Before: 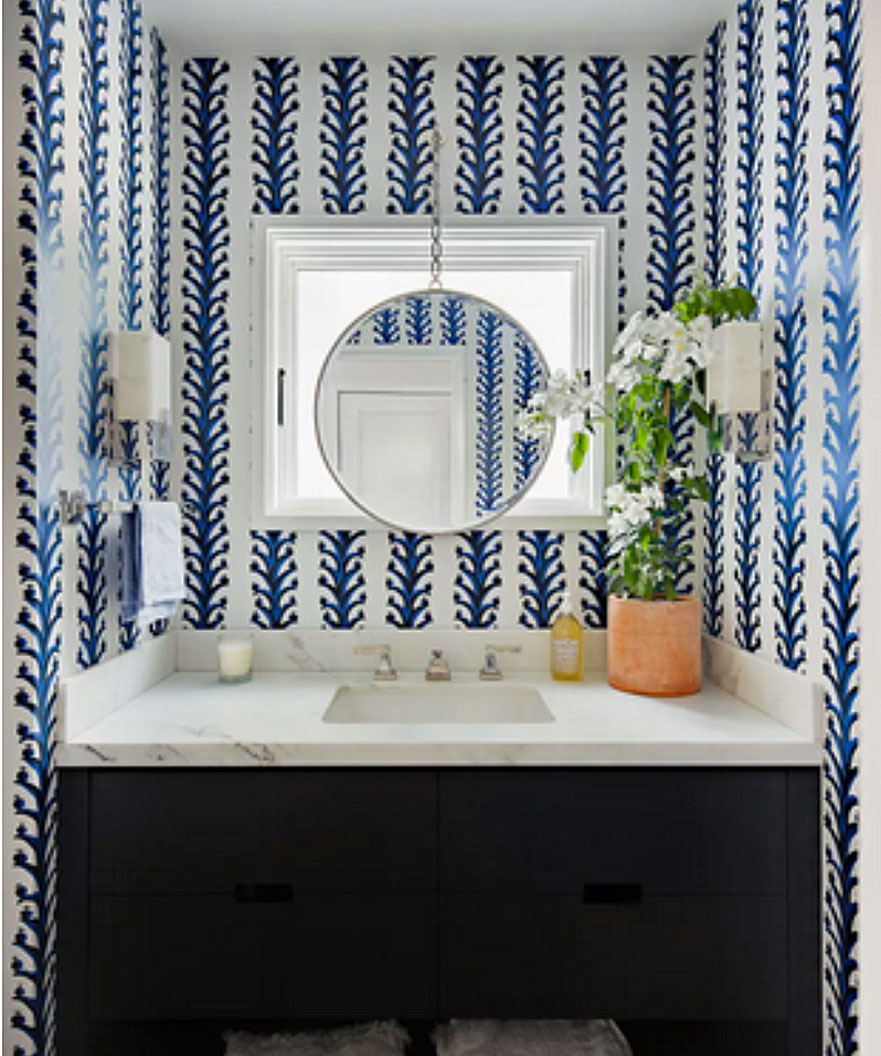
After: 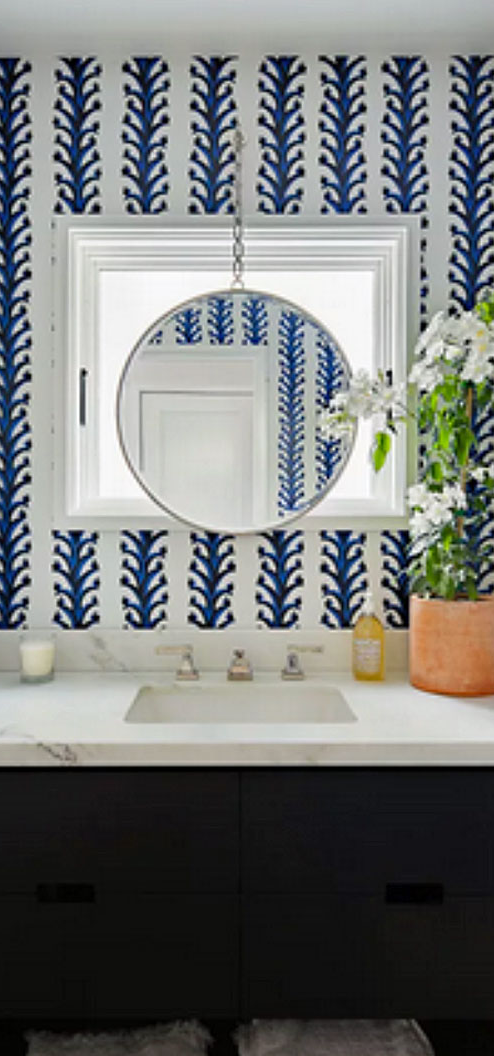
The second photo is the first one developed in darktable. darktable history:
crop and rotate: left 22.575%, right 21.333%
